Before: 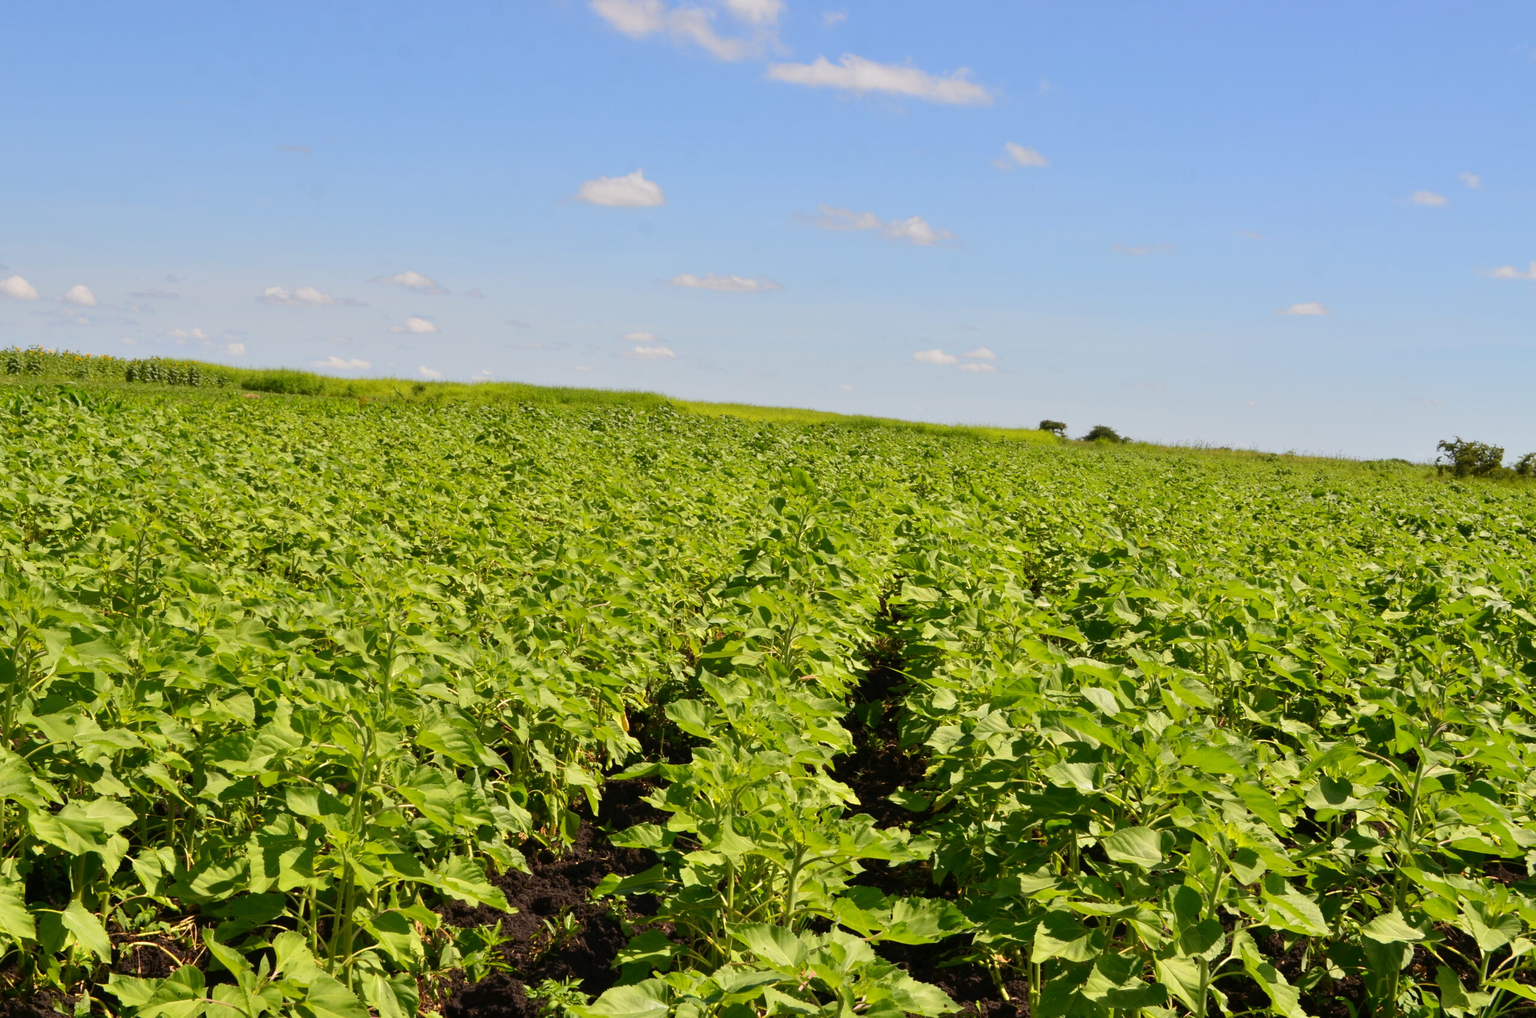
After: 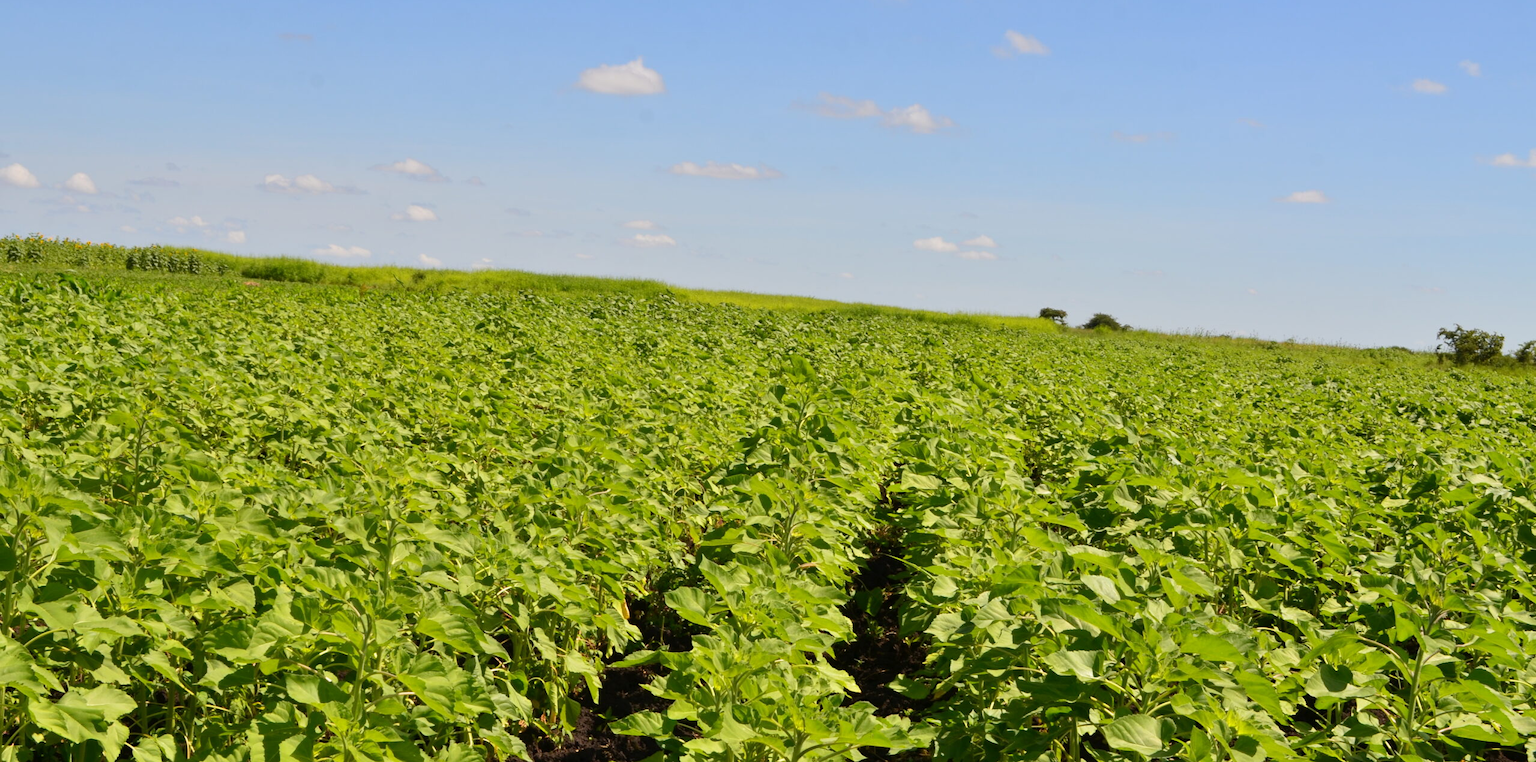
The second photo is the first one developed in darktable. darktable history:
crop: top 11.056%, bottom 13.961%
